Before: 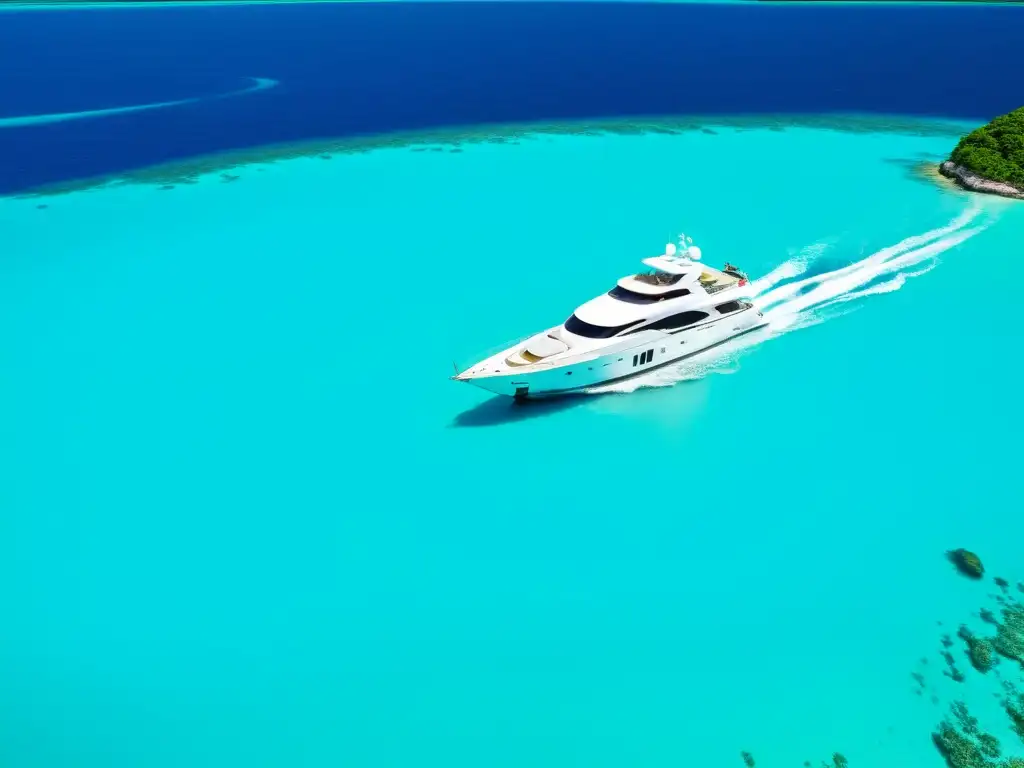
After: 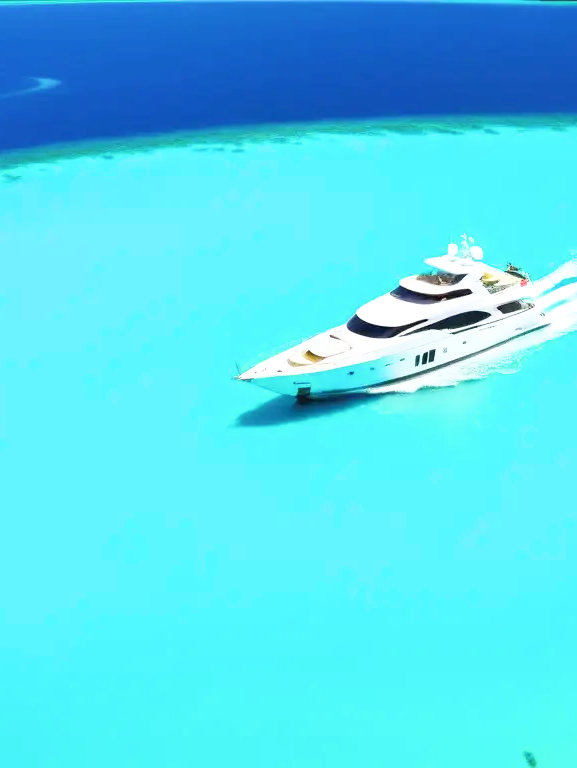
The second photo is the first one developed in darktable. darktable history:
shadows and highlights: shadows 43.24, highlights 6.79
crop: left 21.373%, right 22.186%
filmic rgb: black relative exposure -11.39 EV, white relative exposure 3.26 EV, threshold 2.97 EV, hardness 6.8, enable highlight reconstruction true
exposure: black level correction -0.001, exposure 0.901 EV, compensate exposure bias true, compensate highlight preservation false
